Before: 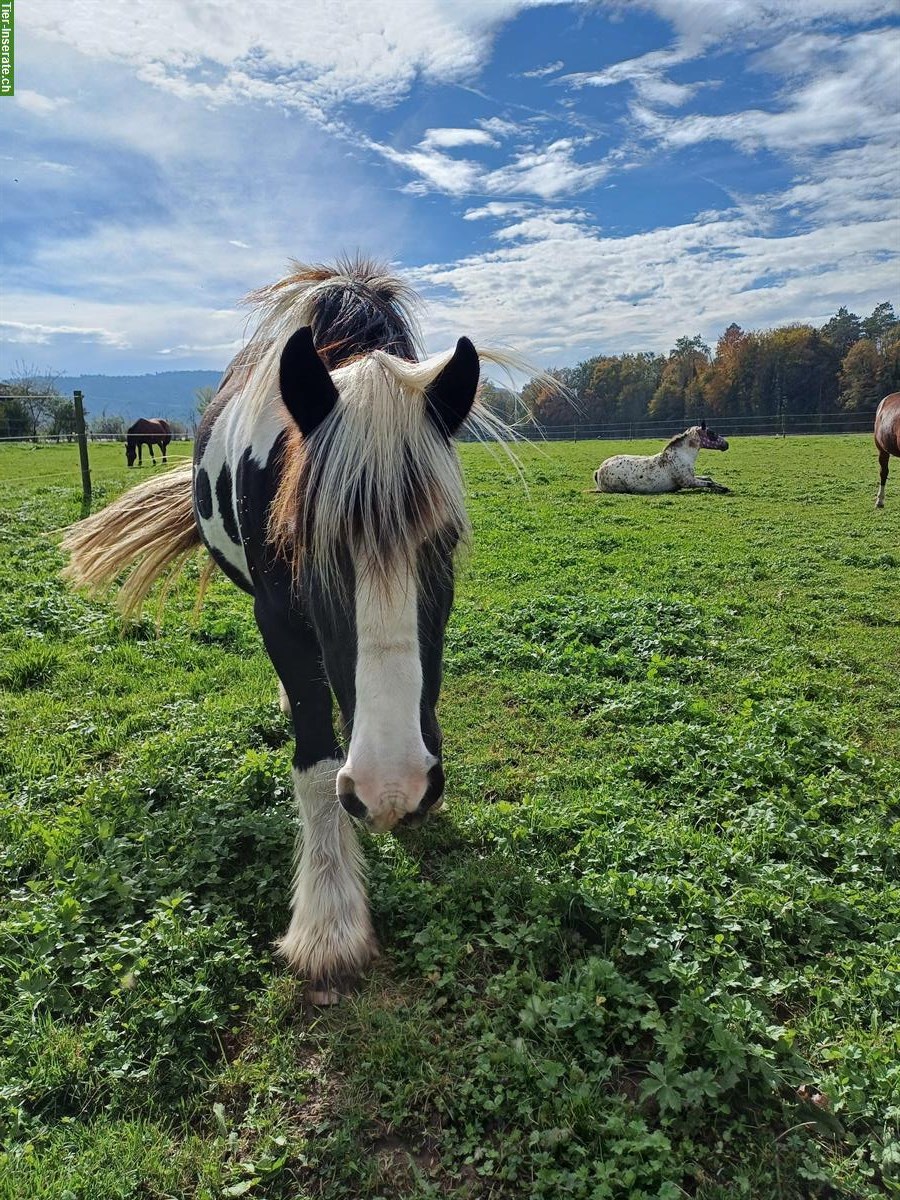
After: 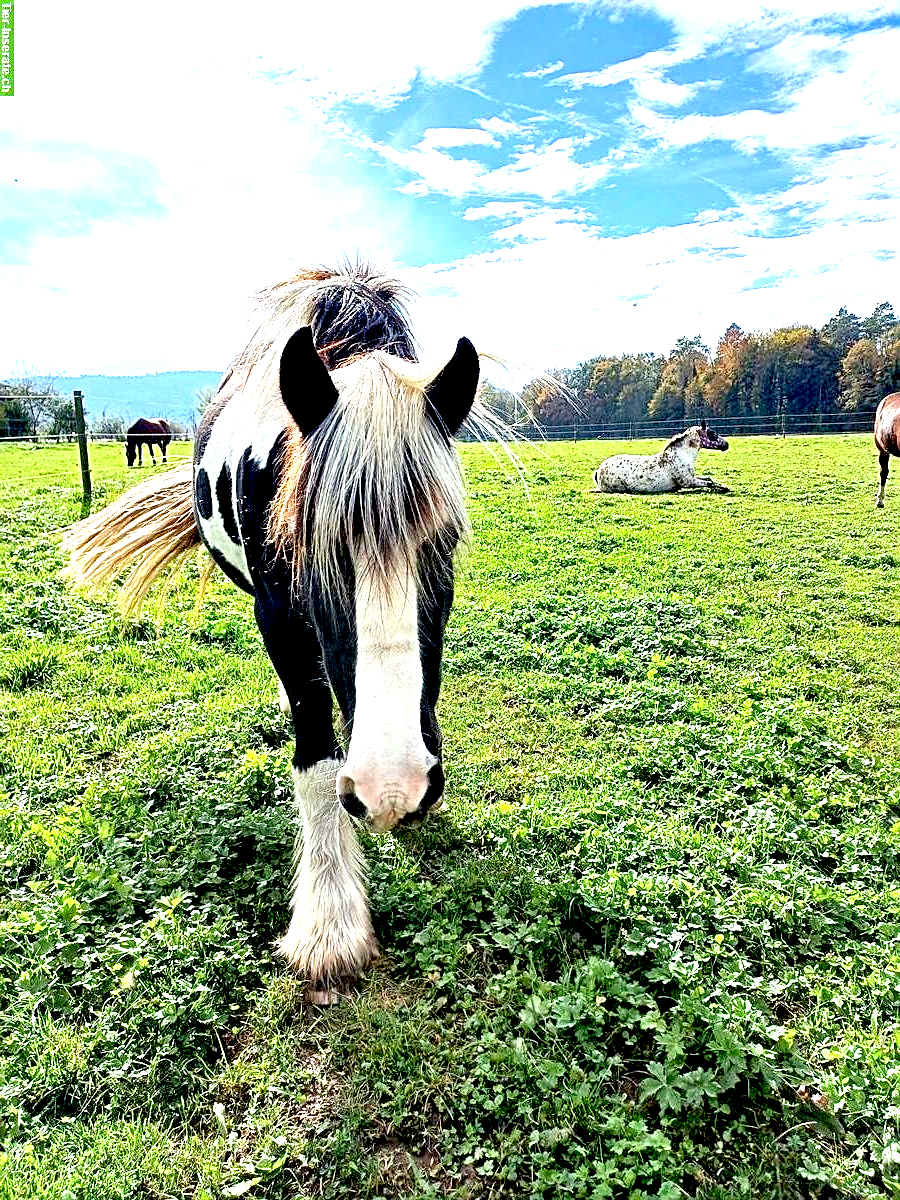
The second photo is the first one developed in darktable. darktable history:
exposure: black level correction 0.015, exposure 1.795 EV, compensate exposure bias true, compensate highlight preservation false
sharpen: amount 0.495
